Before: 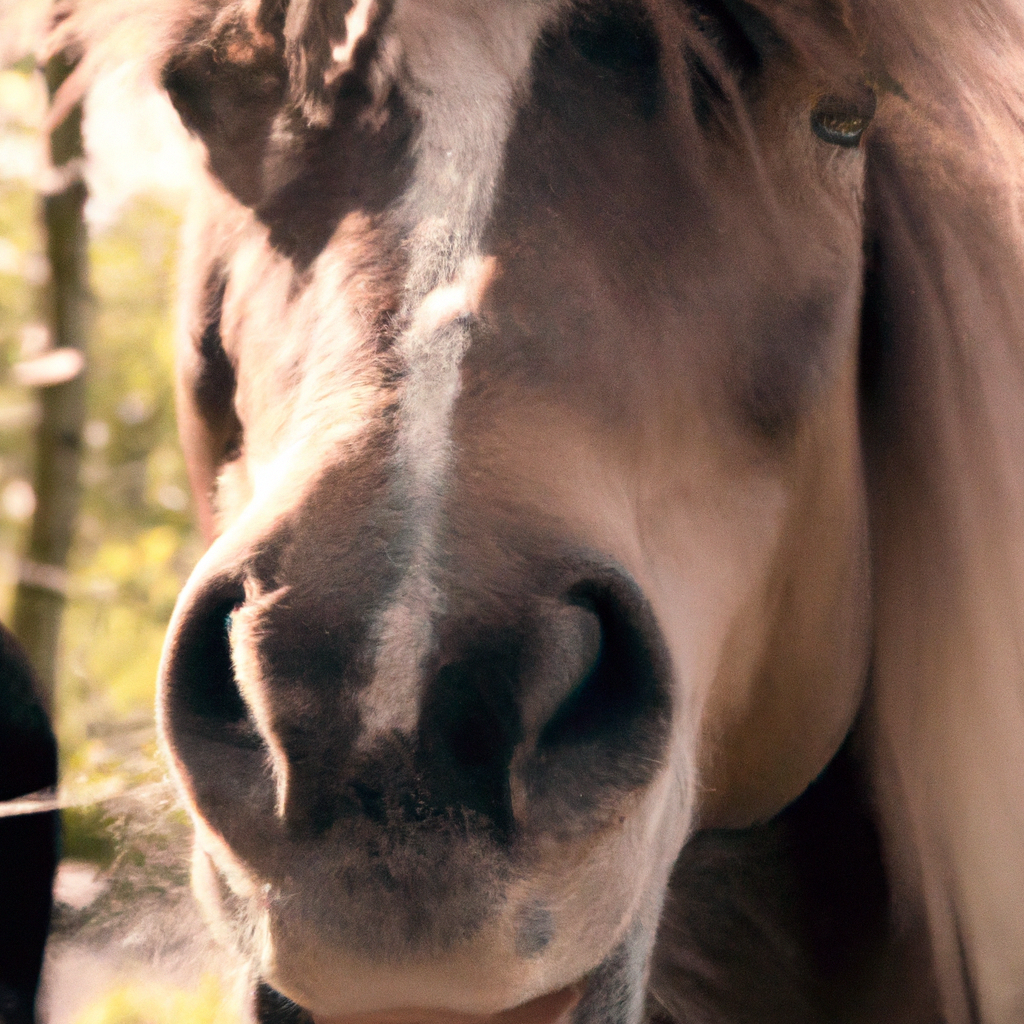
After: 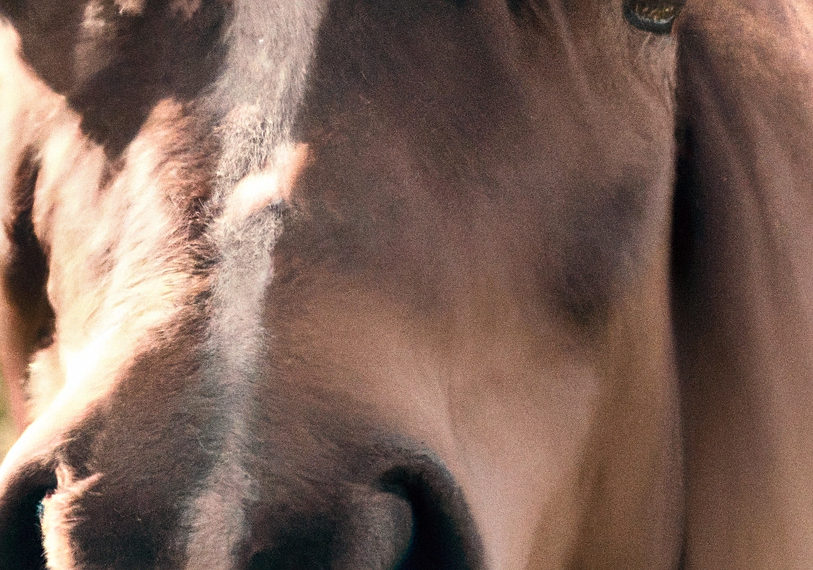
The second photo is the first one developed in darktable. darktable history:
sharpen: on, module defaults
crop: left 18.38%, top 11.092%, right 2.134%, bottom 33.217%
shadows and highlights: radius 108.52, shadows 40.68, highlights -72.88, low approximation 0.01, soften with gaussian
grain: coarseness 0.09 ISO
